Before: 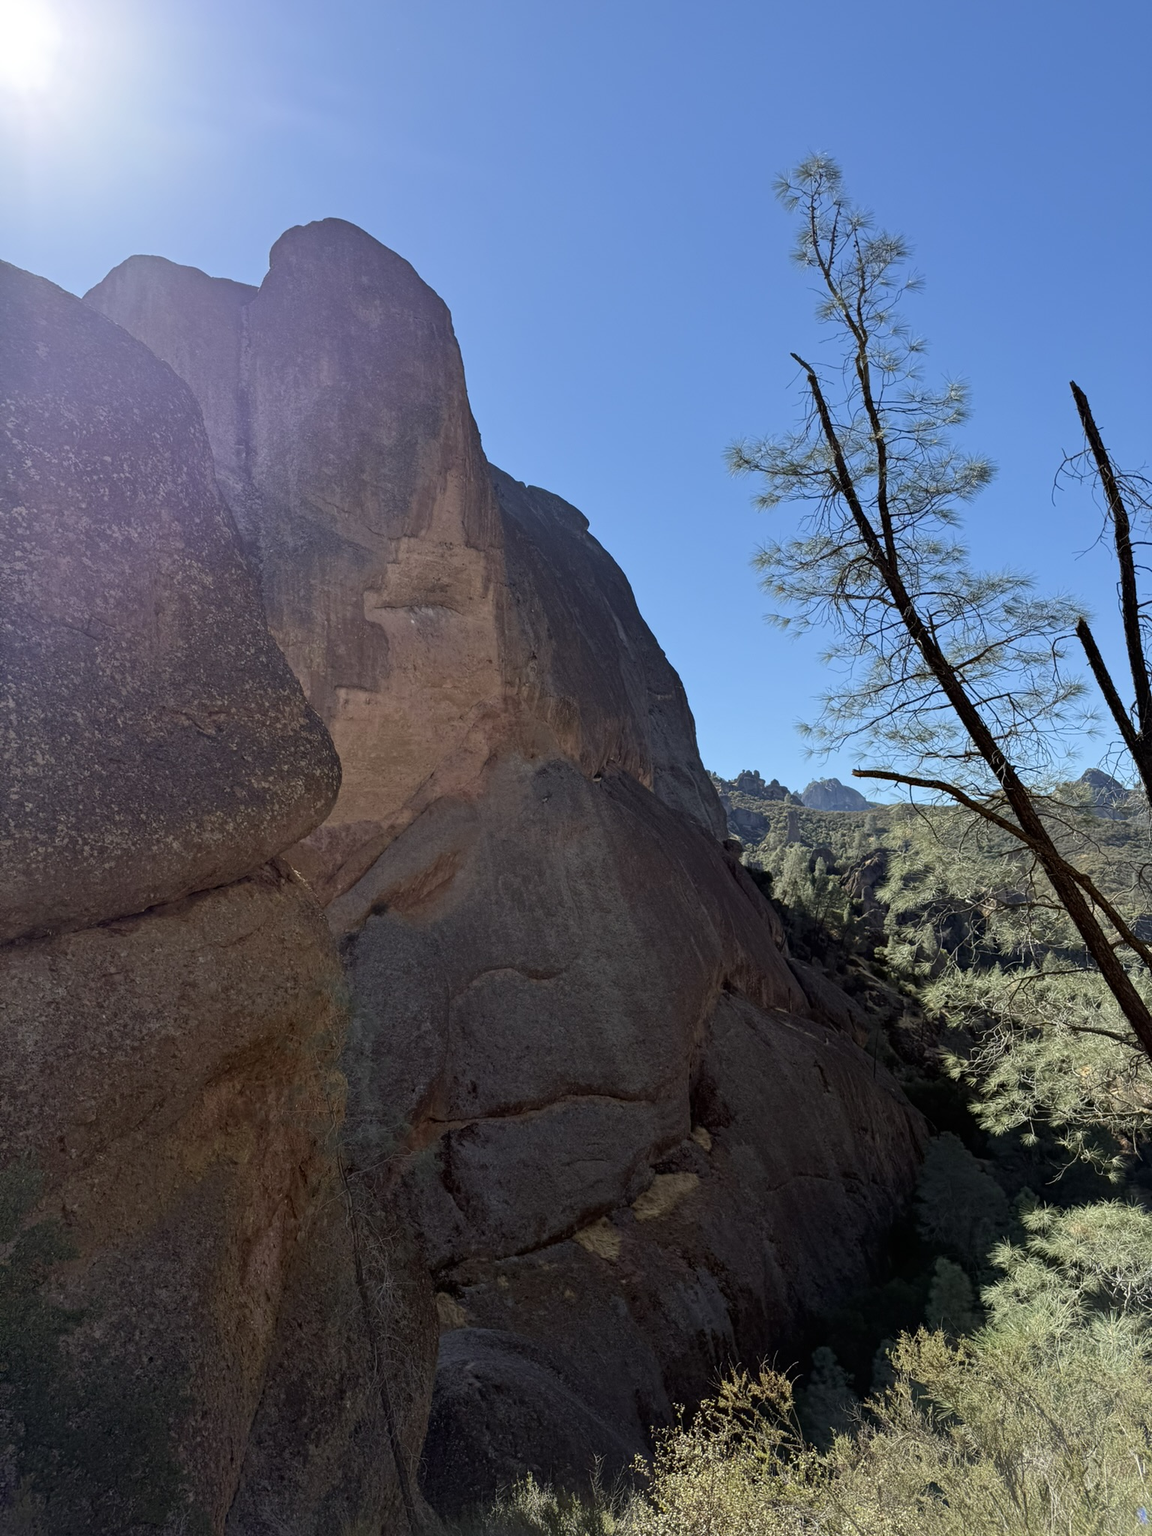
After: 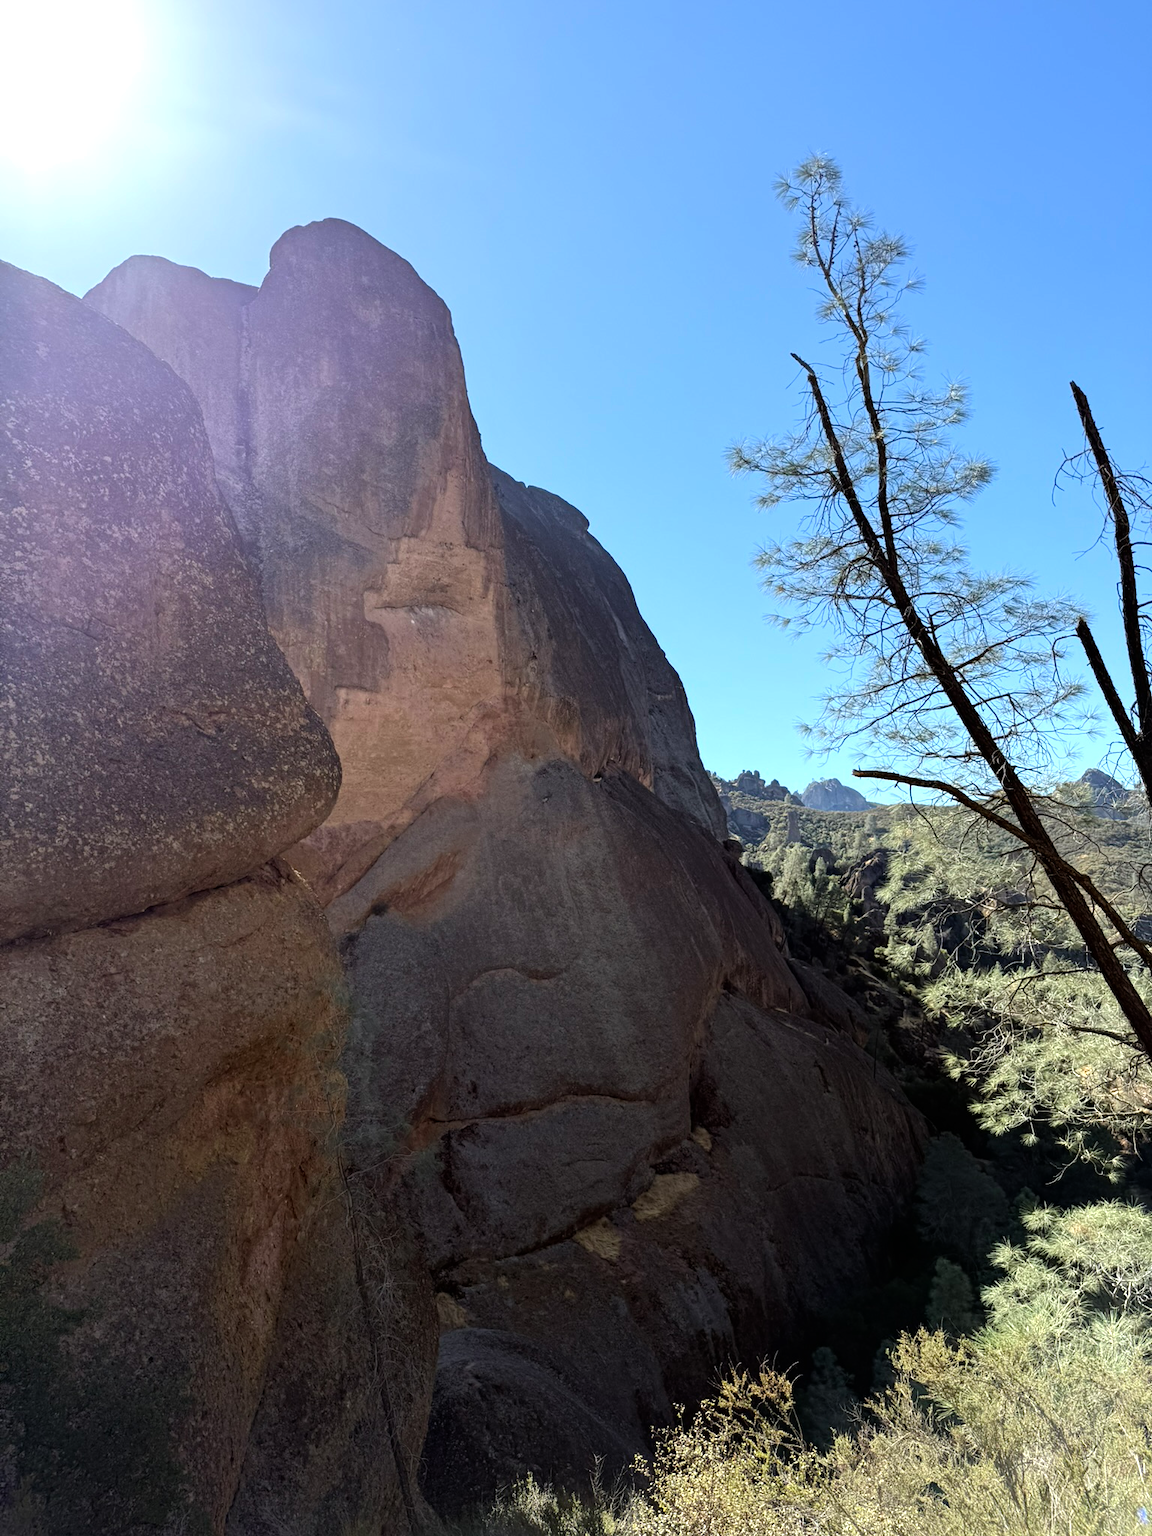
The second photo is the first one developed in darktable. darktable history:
tone equalizer: -8 EV -0.748 EV, -7 EV -0.725 EV, -6 EV -0.632 EV, -5 EV -0.395 EV, -3 EV 0.388 EV, -2 EV 0.6 EV, -1 EV 0.675 EV, +0 EV 0.774 EV
